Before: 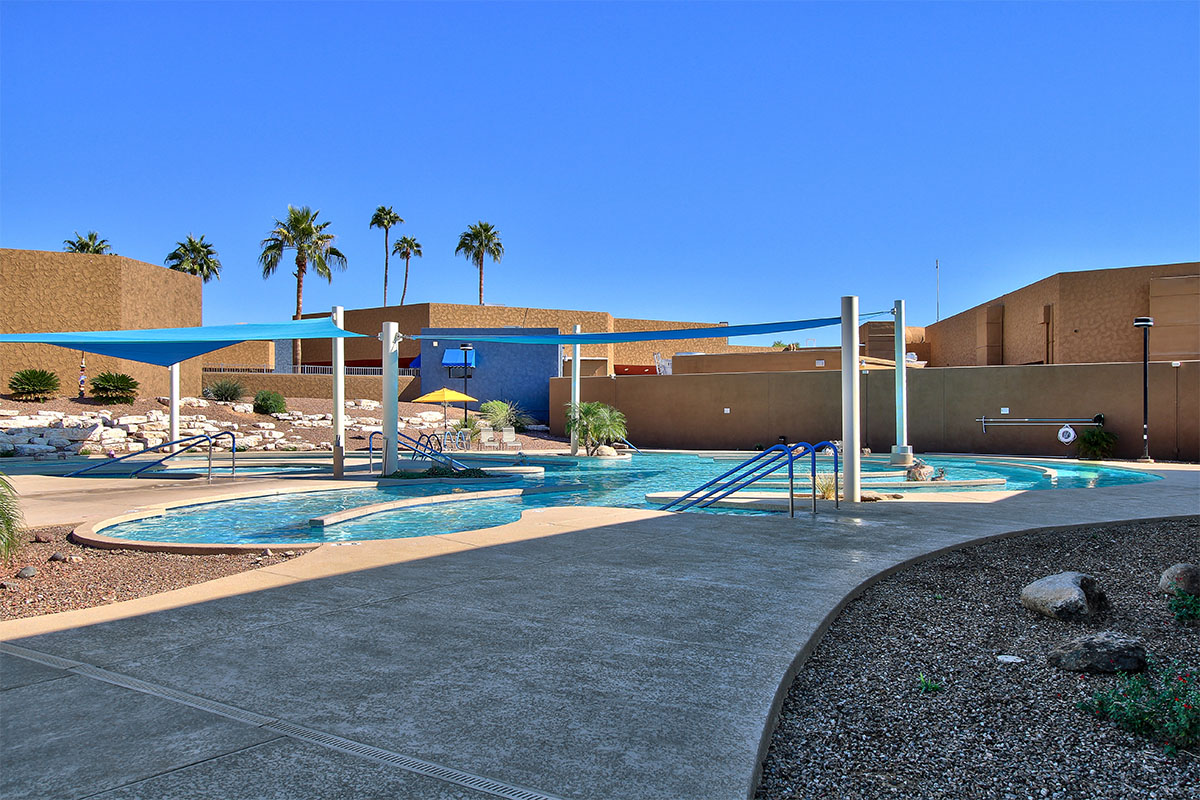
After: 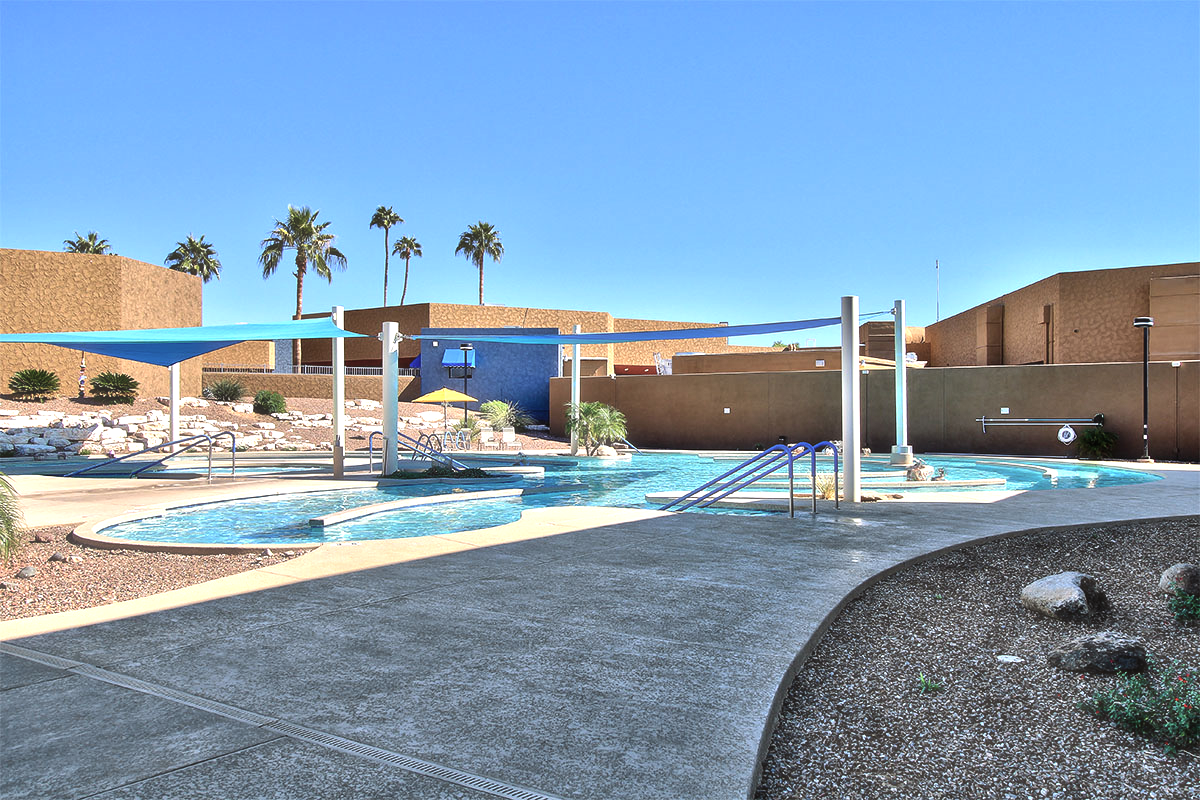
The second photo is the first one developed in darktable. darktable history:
tone equalizer: -8 EV -0.417 EV, -7 EV -0.389 EV, -6 EV -0.333 EV, -5 EV -0.222 EV, -3 EV 0.222 EV, -2 EV 0.333 EV, -1 EV 0.389 EV, +0 EV 0.417 EV, edges refinement/feathering 500, mask exposure compensation -1.57 EV, preserve details no
shadows and highlights: radius 110.86, shadows 51.09, white point adjustment 9.16, highlights -4.17, highlights color adjustment 32.2%, soften with gaussian
haze removal: strength -0.09, adaptive false
